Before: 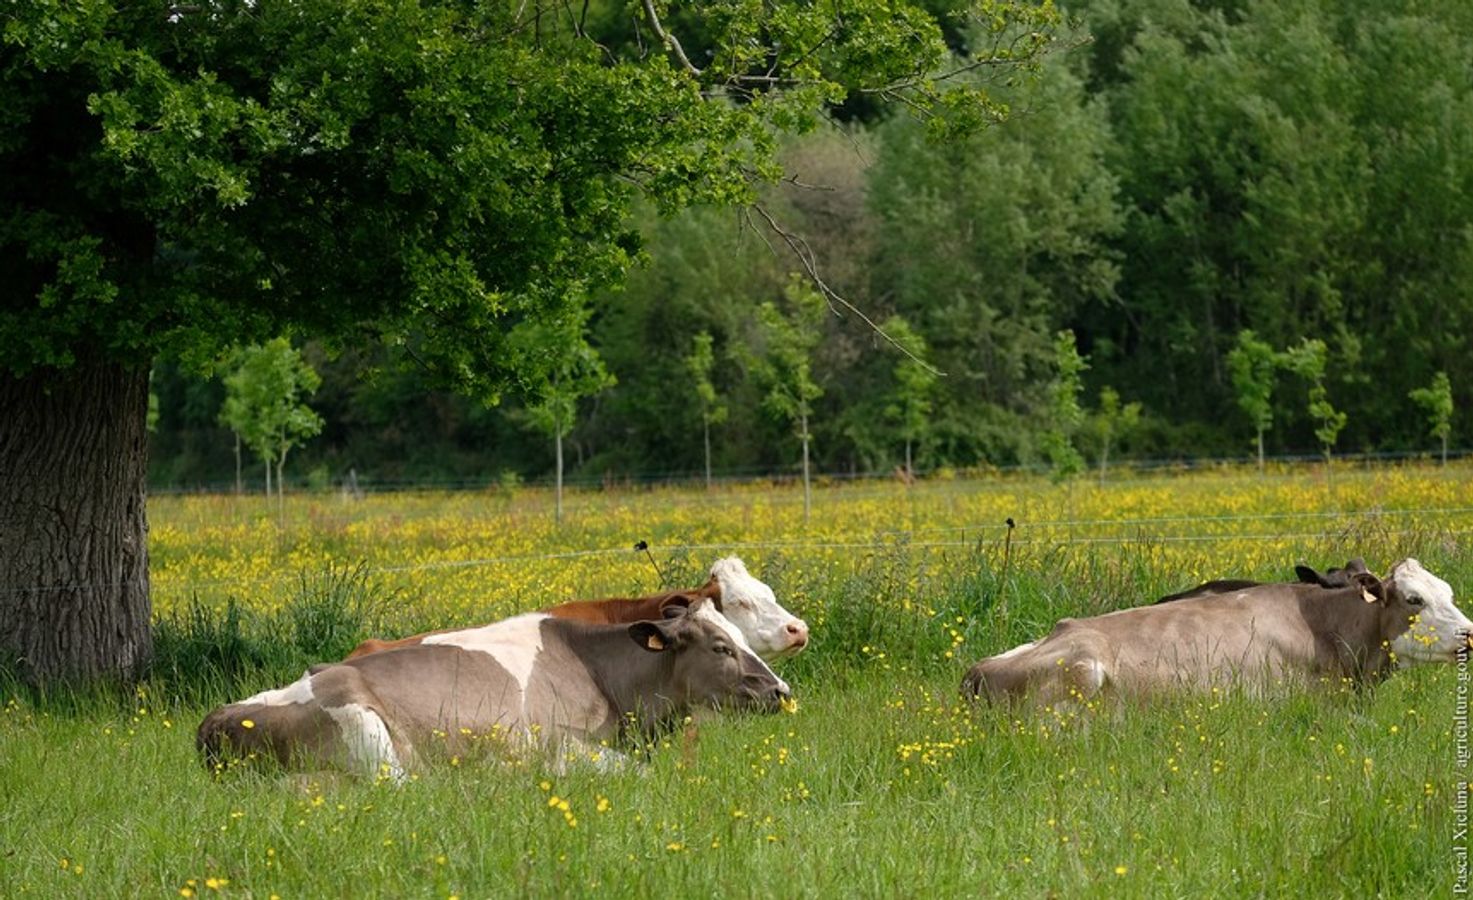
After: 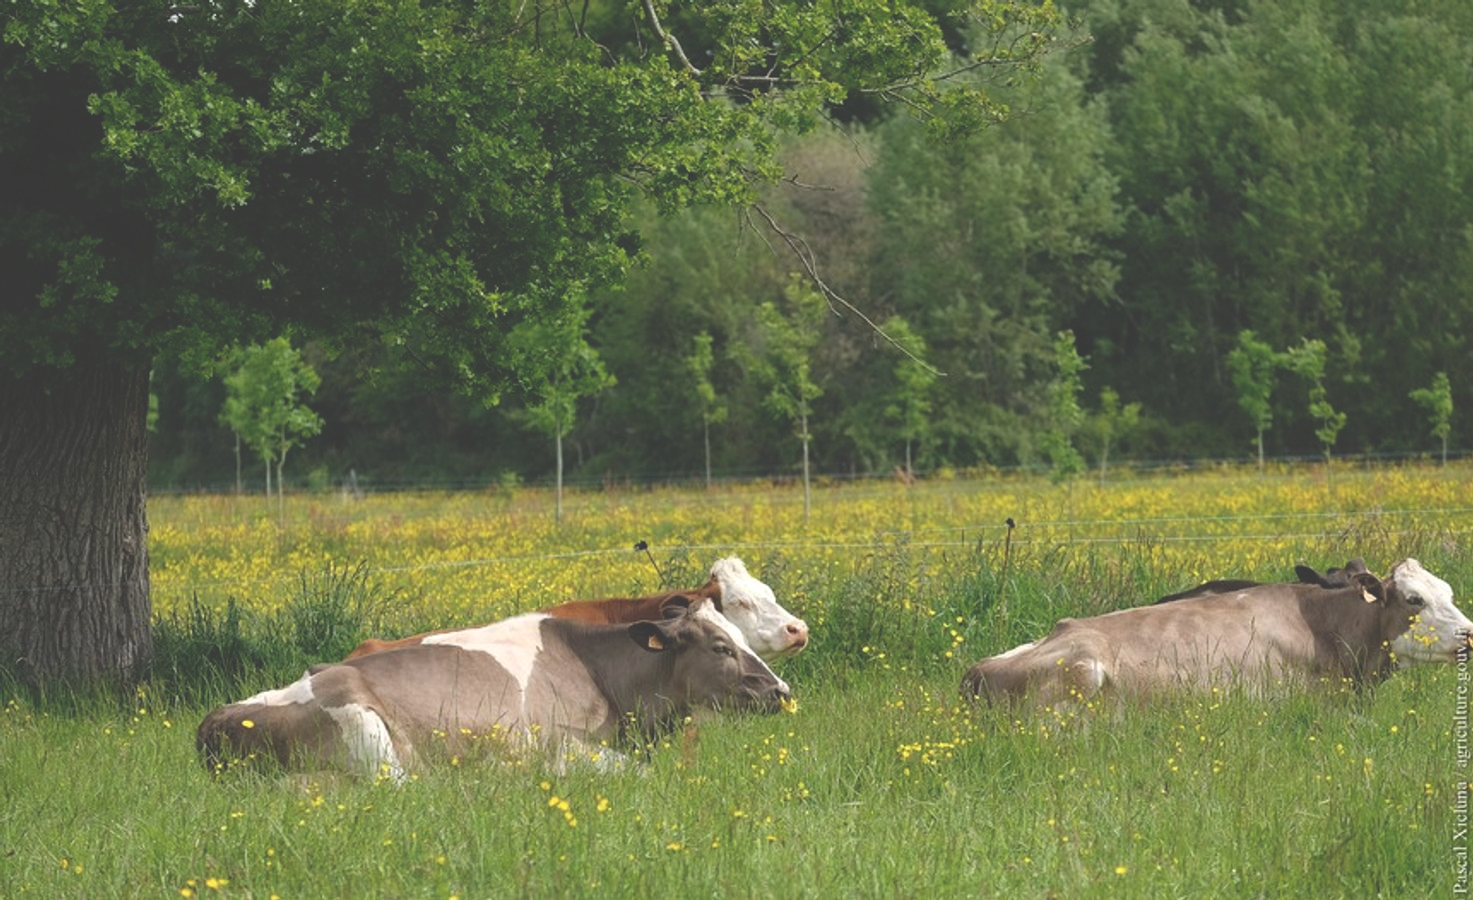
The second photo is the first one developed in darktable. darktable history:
exposure: black level correction -0.039, exposure 0.065 EV, compensate exposure bias true, compensate highlight preservation false
